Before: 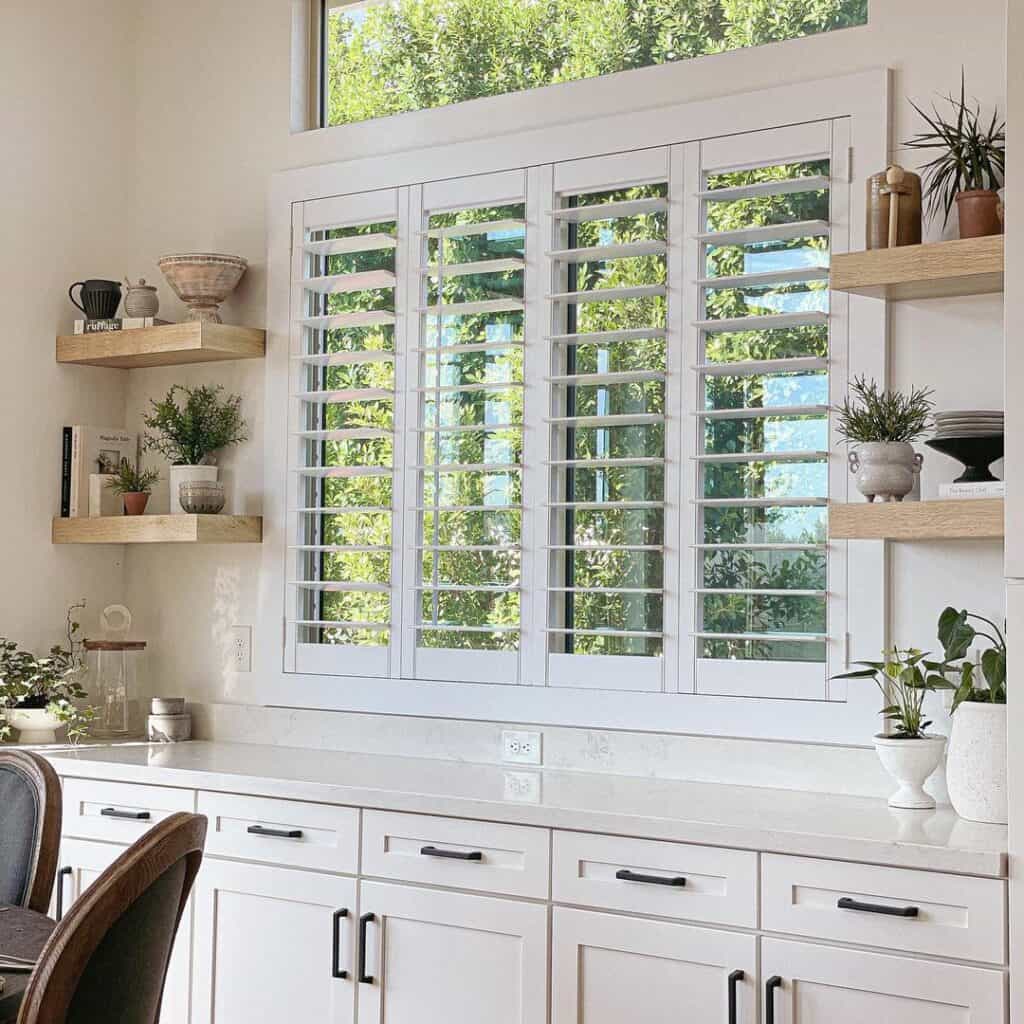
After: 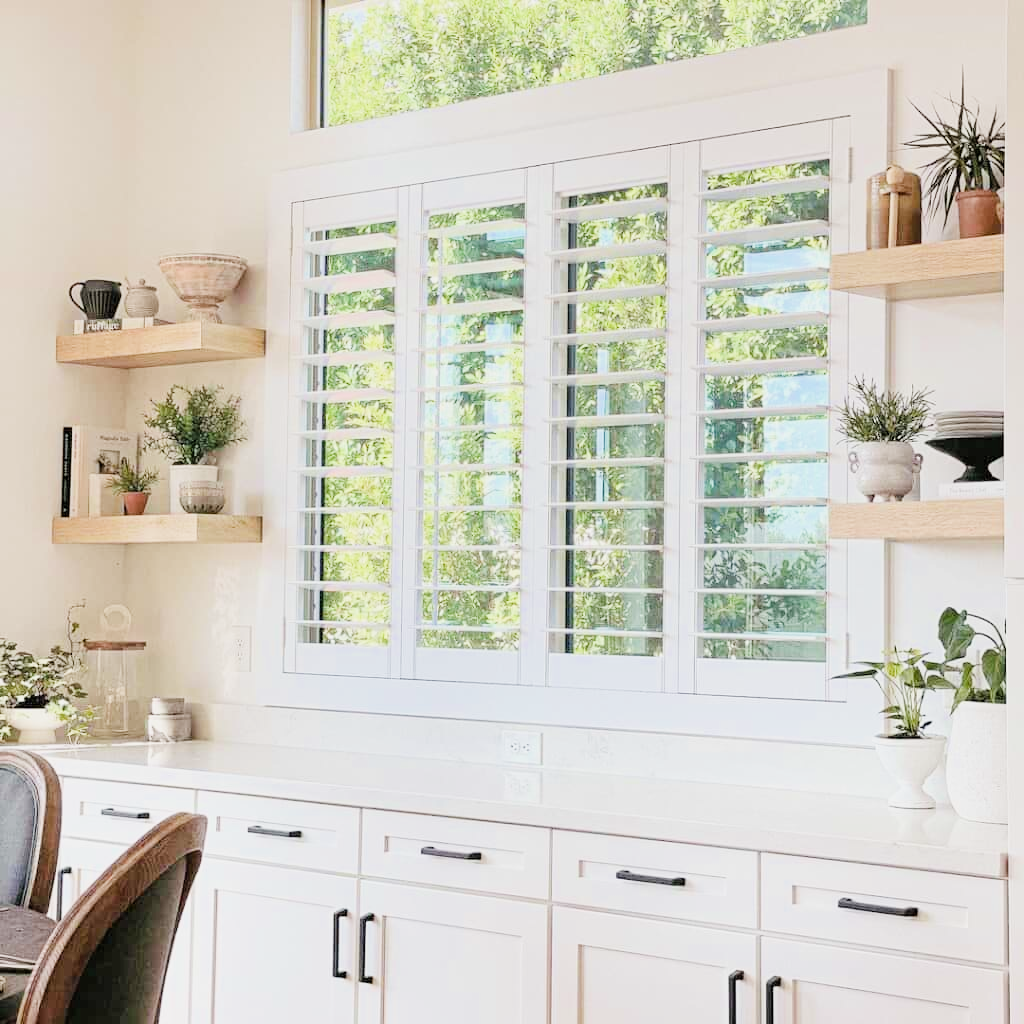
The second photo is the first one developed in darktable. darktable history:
filmic rgb: black relative exposure -6.91 EV, white relative exposure 5.67 EV, threshold 5.99 EV, hardness 2.86, enable highlight reconstruction true
exposure: black level correction 0, exposure 1.593 EV, compensate highlight preservation false
